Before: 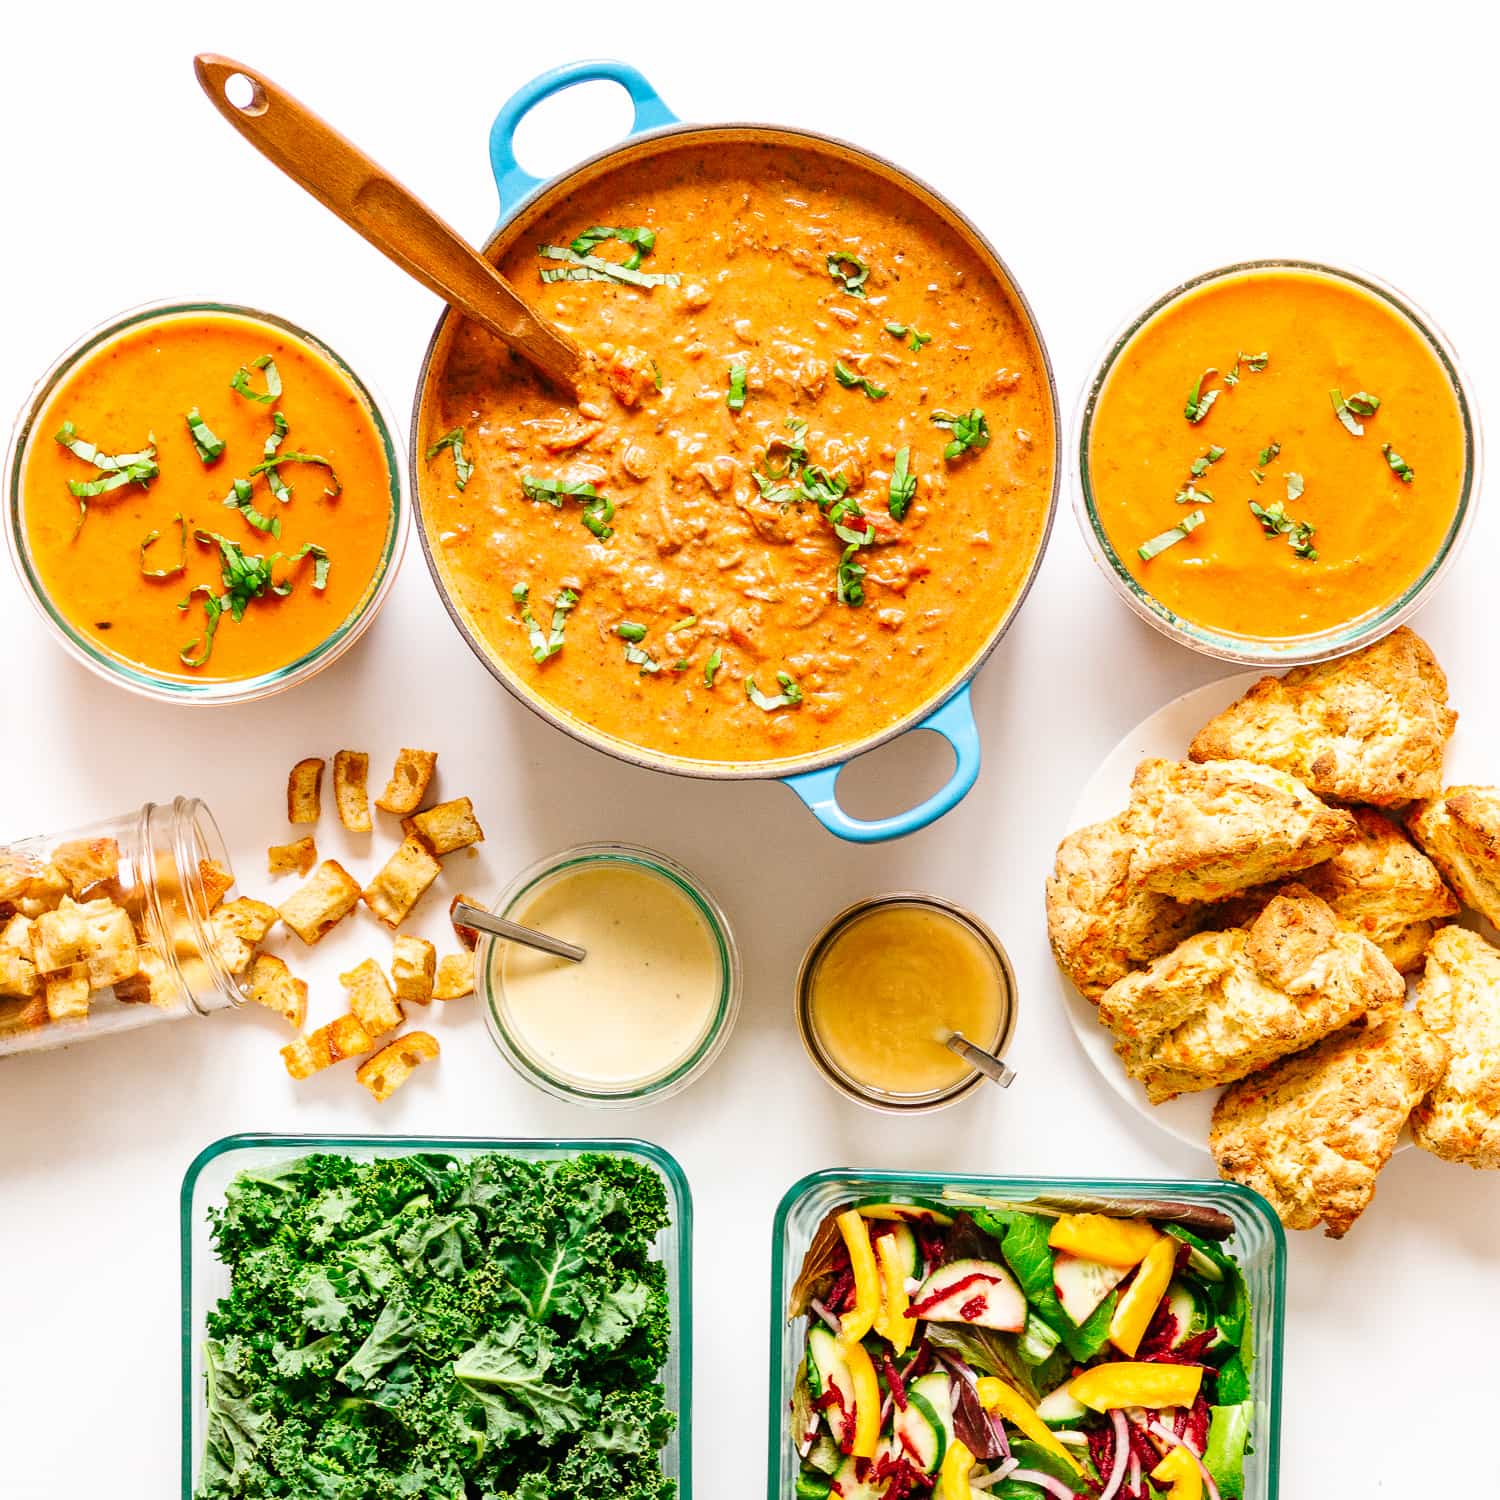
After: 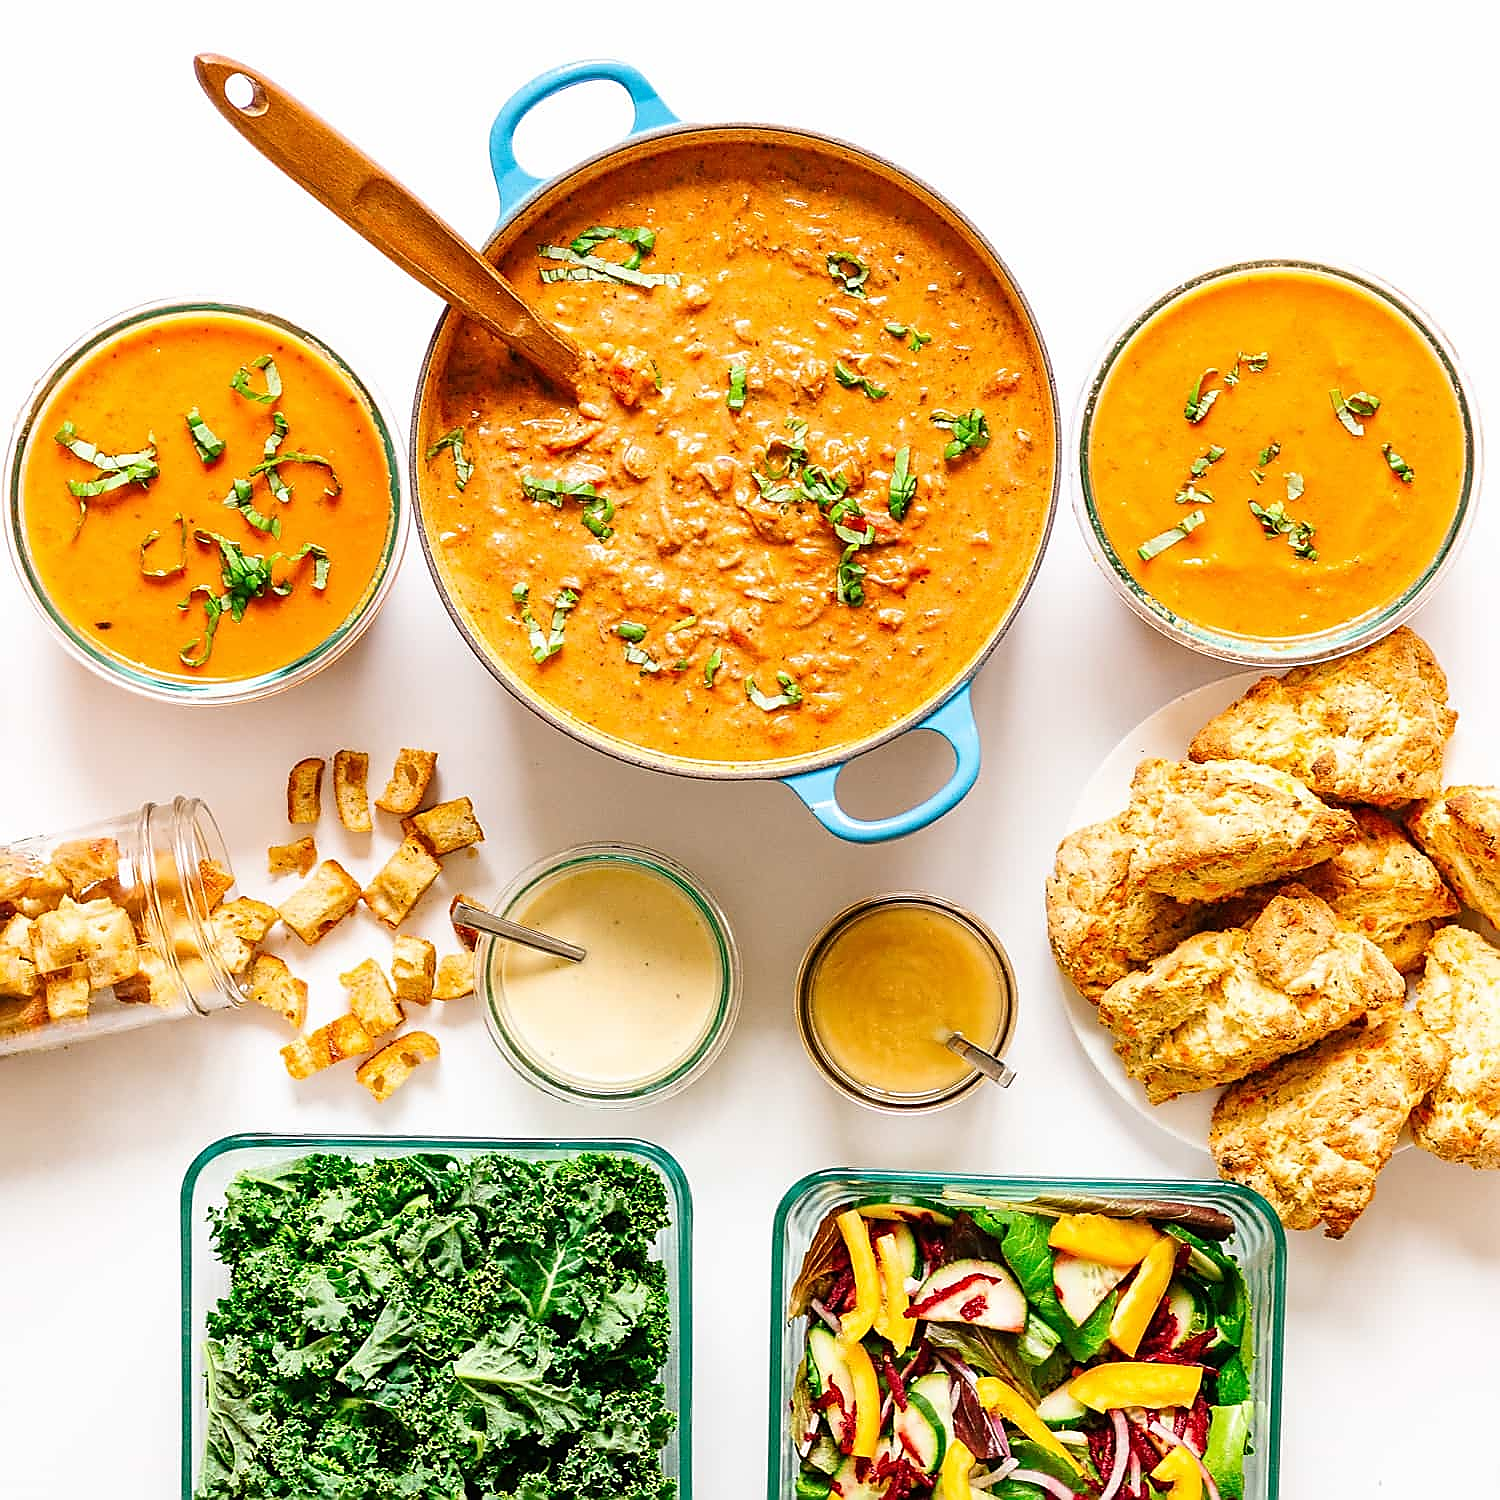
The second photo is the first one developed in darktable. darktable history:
sharpen: radius 1.367, amount 1.247, threshold 0.672
